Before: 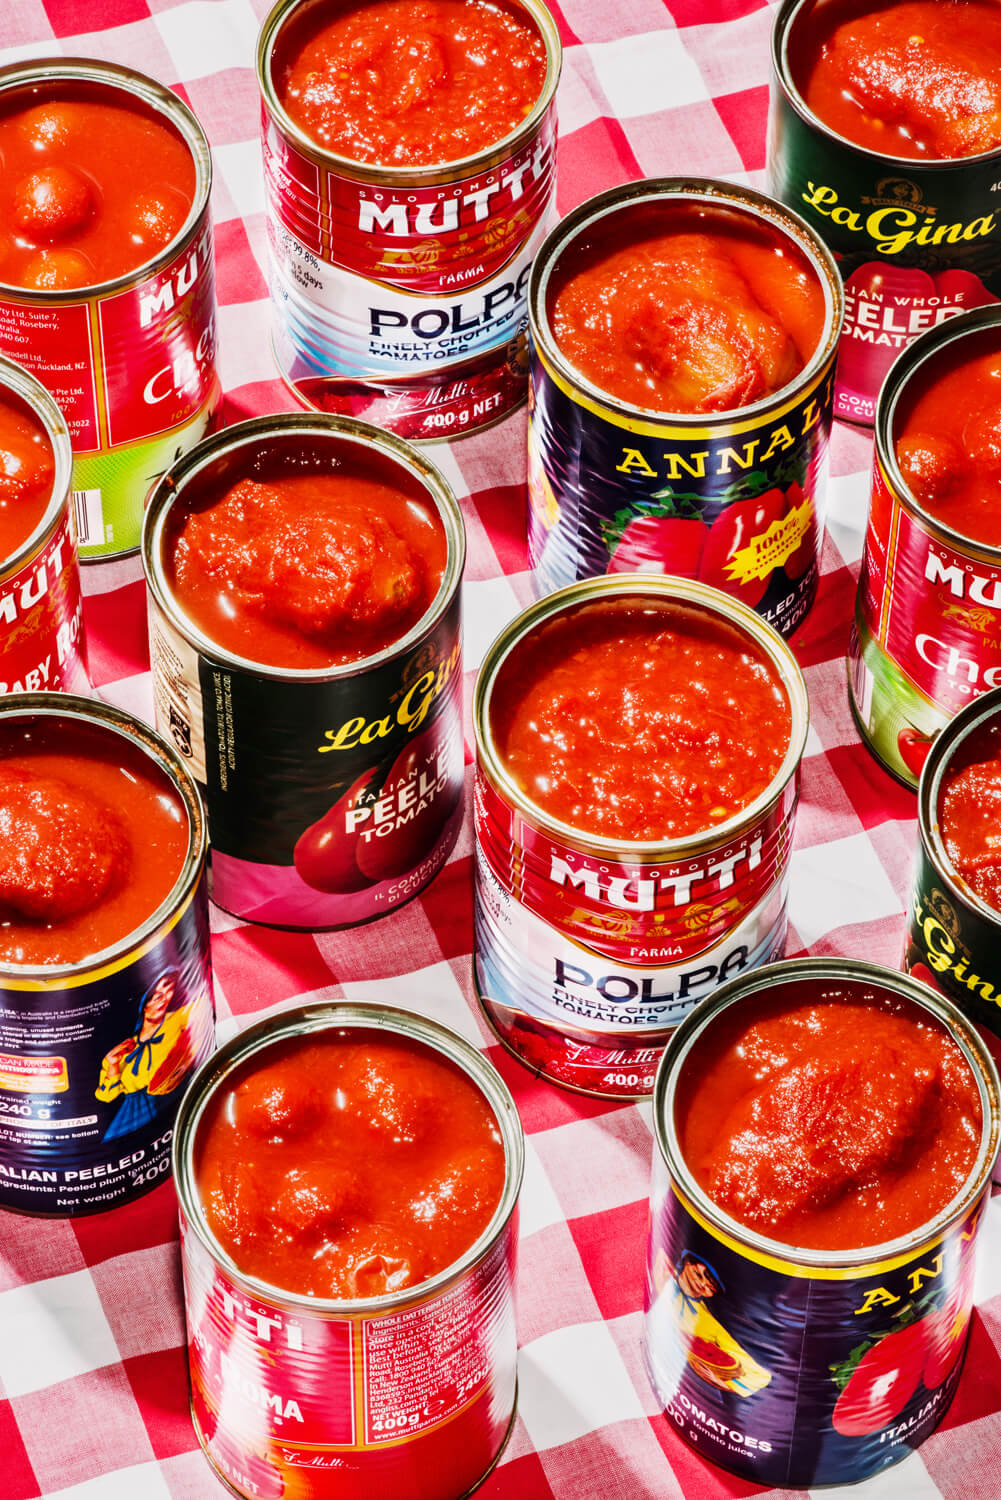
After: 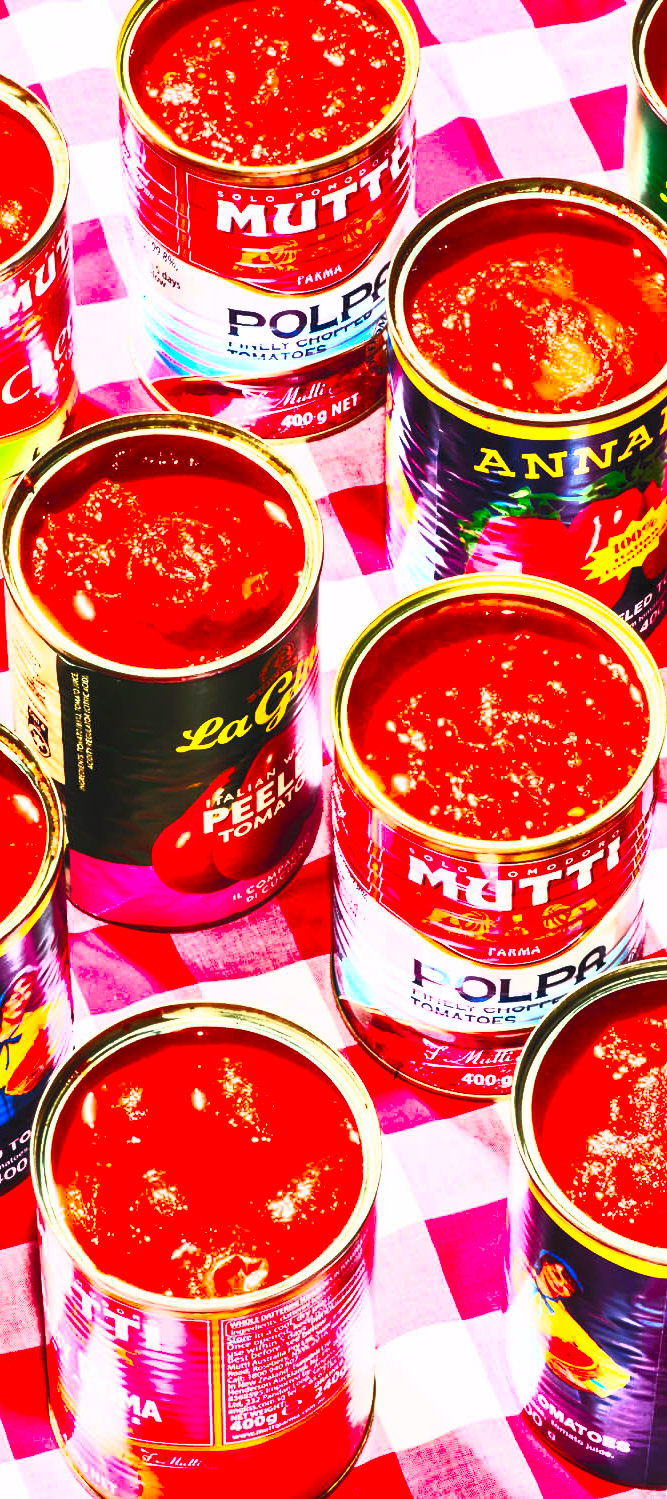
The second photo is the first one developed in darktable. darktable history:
crop and rotate: left 14.292%, right 19.041%
contrast brightness saturation: contrast 1, brightness 1, saturation 1
